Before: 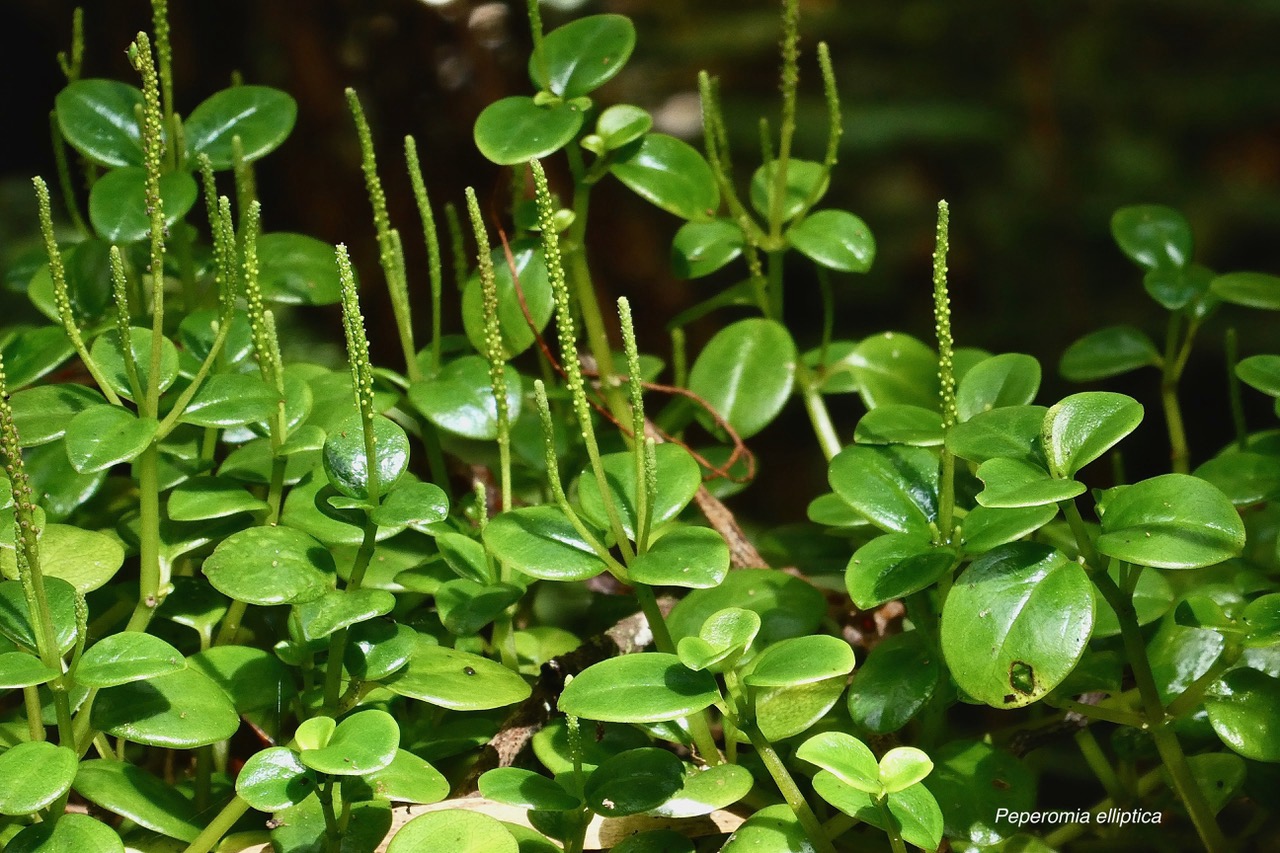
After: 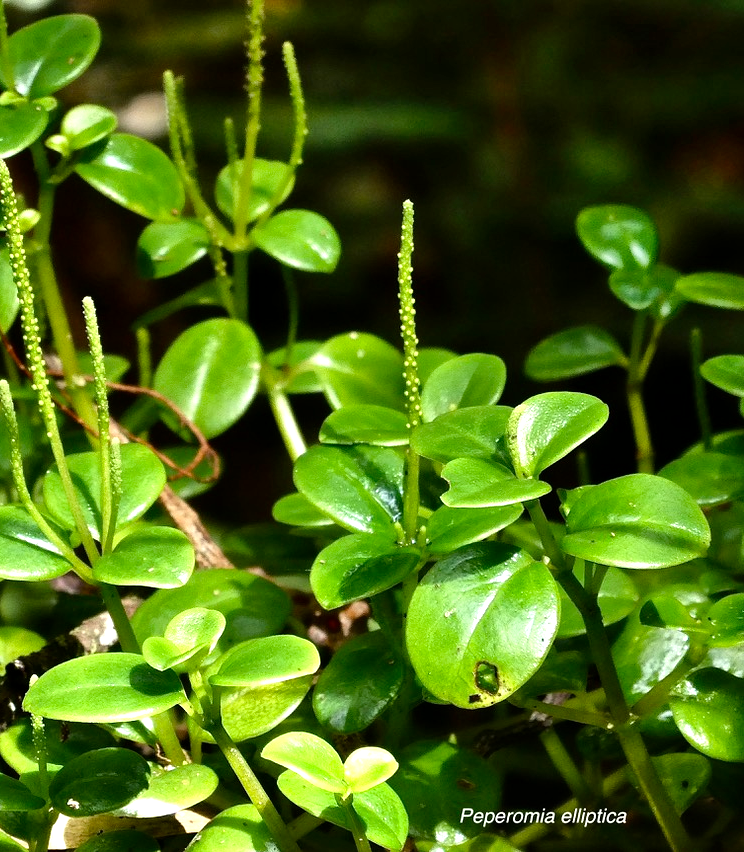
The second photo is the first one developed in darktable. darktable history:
tone equalizer: -8 EV -0.716 EV, -7 EV -0.714 EV, -6 EV -0.572 EV, -5 EV -0.388 EV, -3 EV 0.387 EV, -2 EV 0.6 EV, -1 EV 0.694 EV, +0 EV 0.757 EV
crop: left 41.825%
shadows and highlights: radius 133.4, soften with gaussian
